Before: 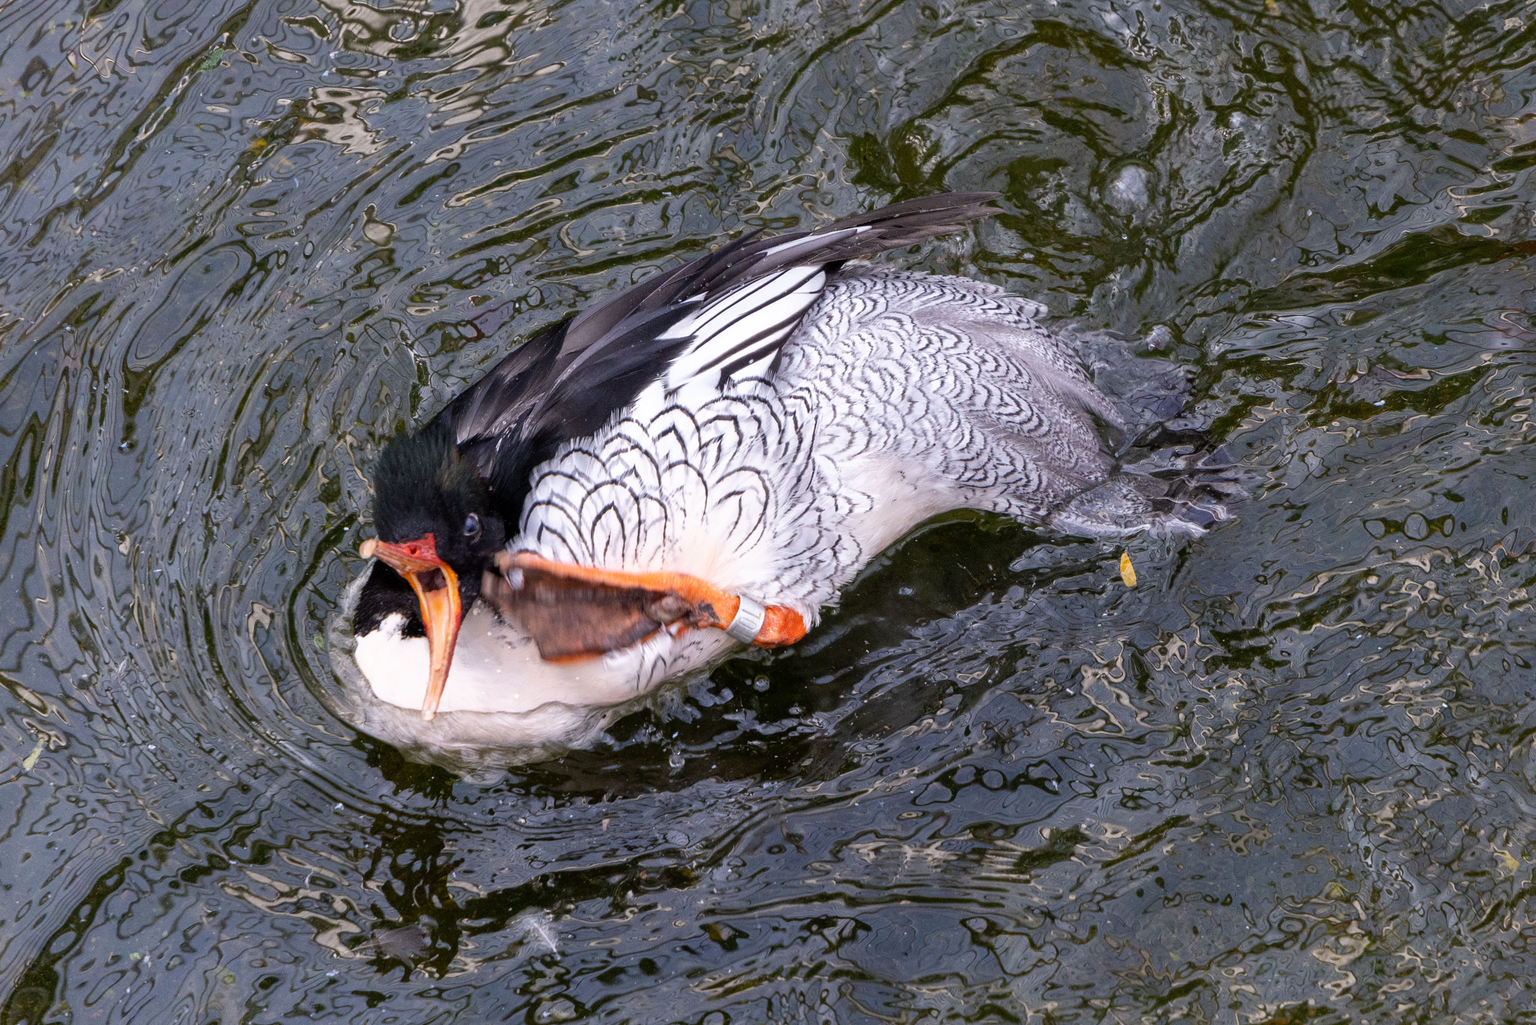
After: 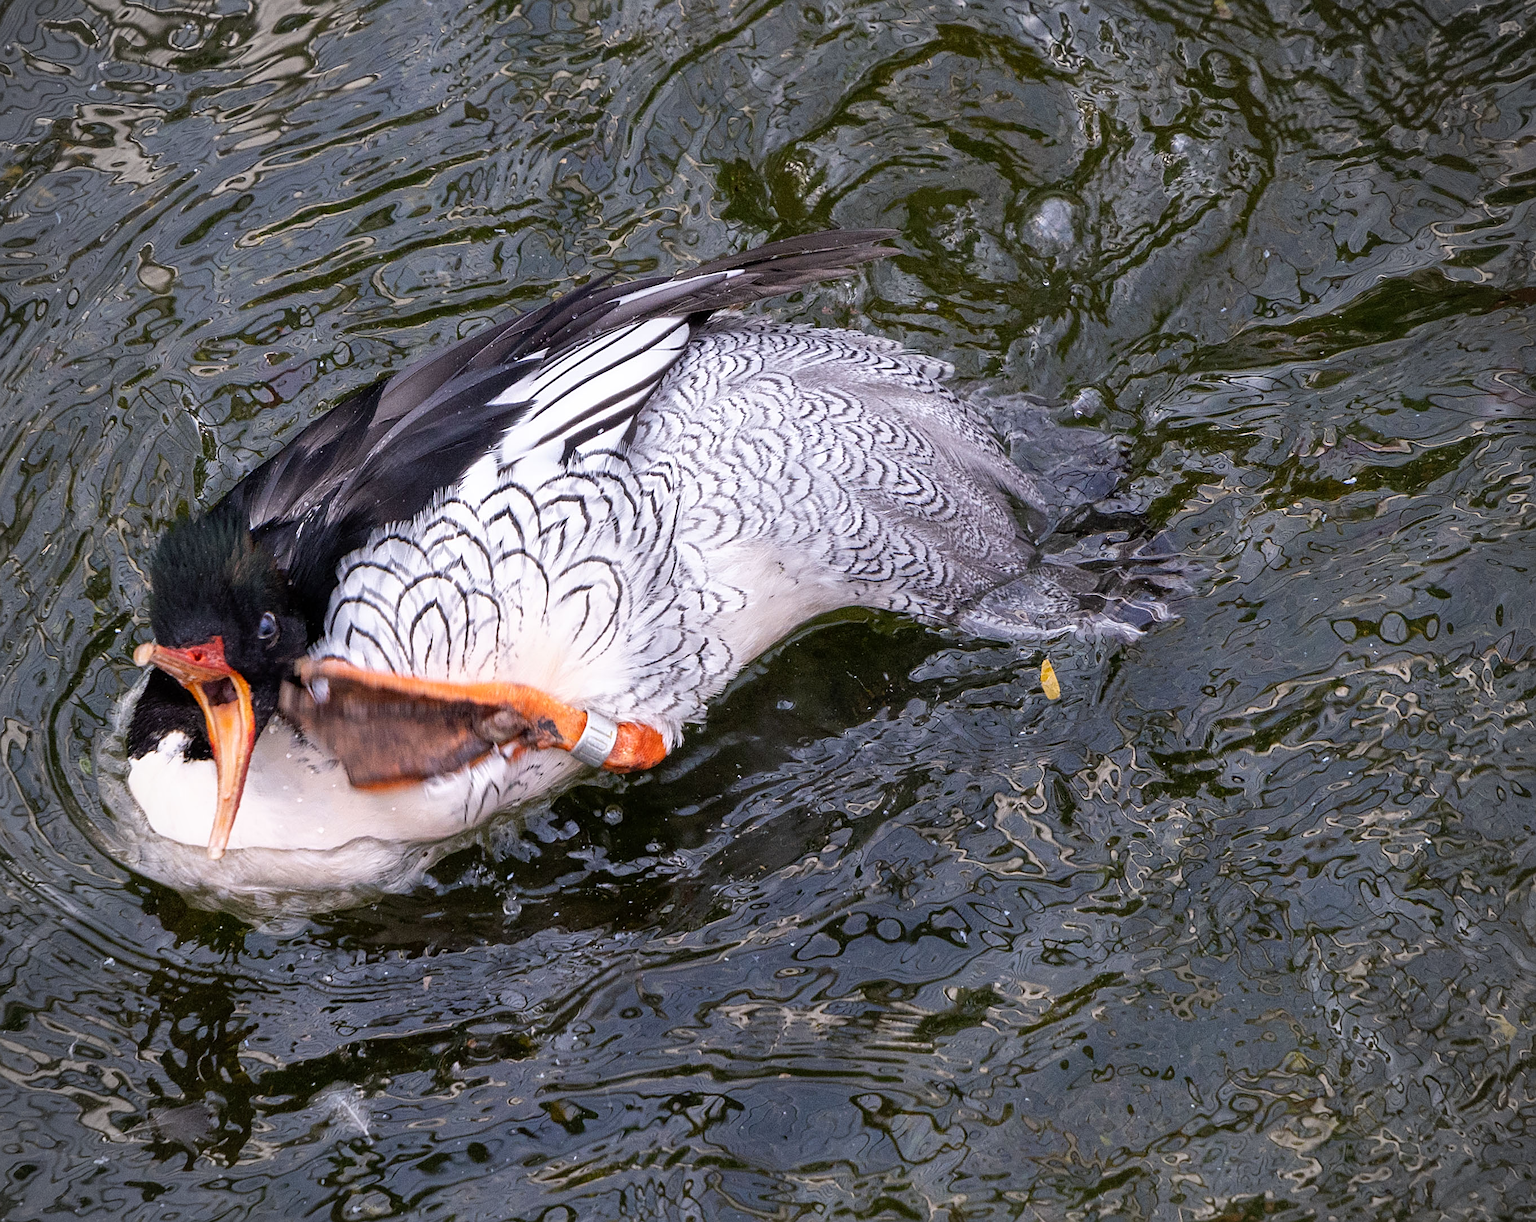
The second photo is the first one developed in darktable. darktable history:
tone equalizer: on, module defaults
sharpen: on, module defaults
vignetting: on, module defaults
crop: left 16.145%
